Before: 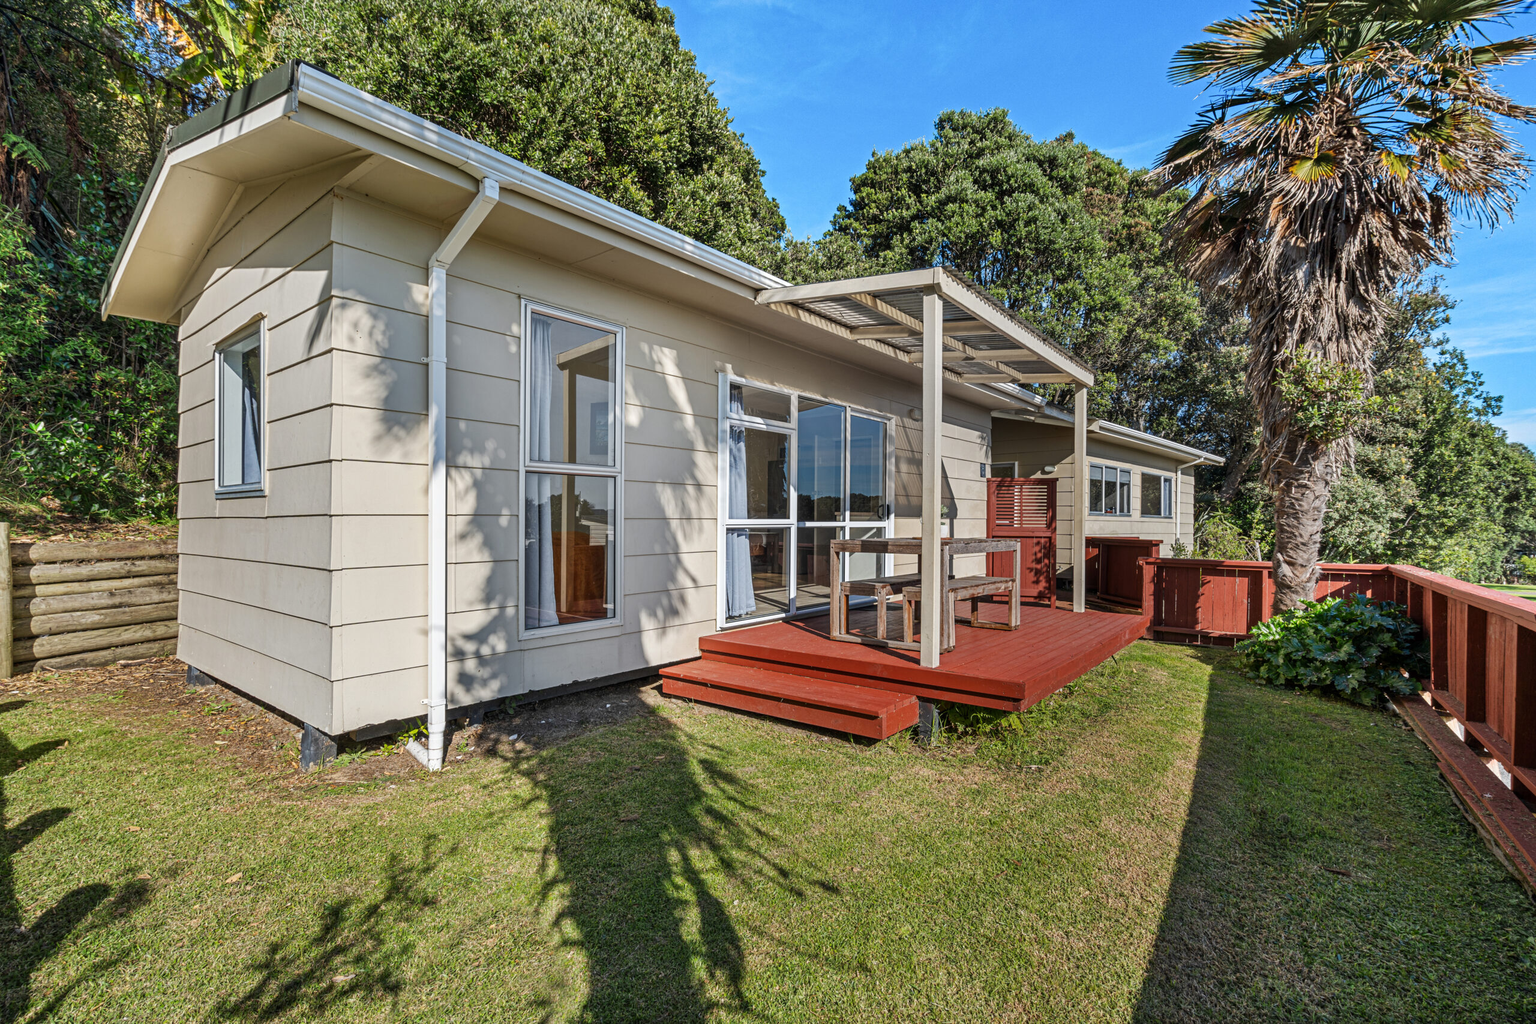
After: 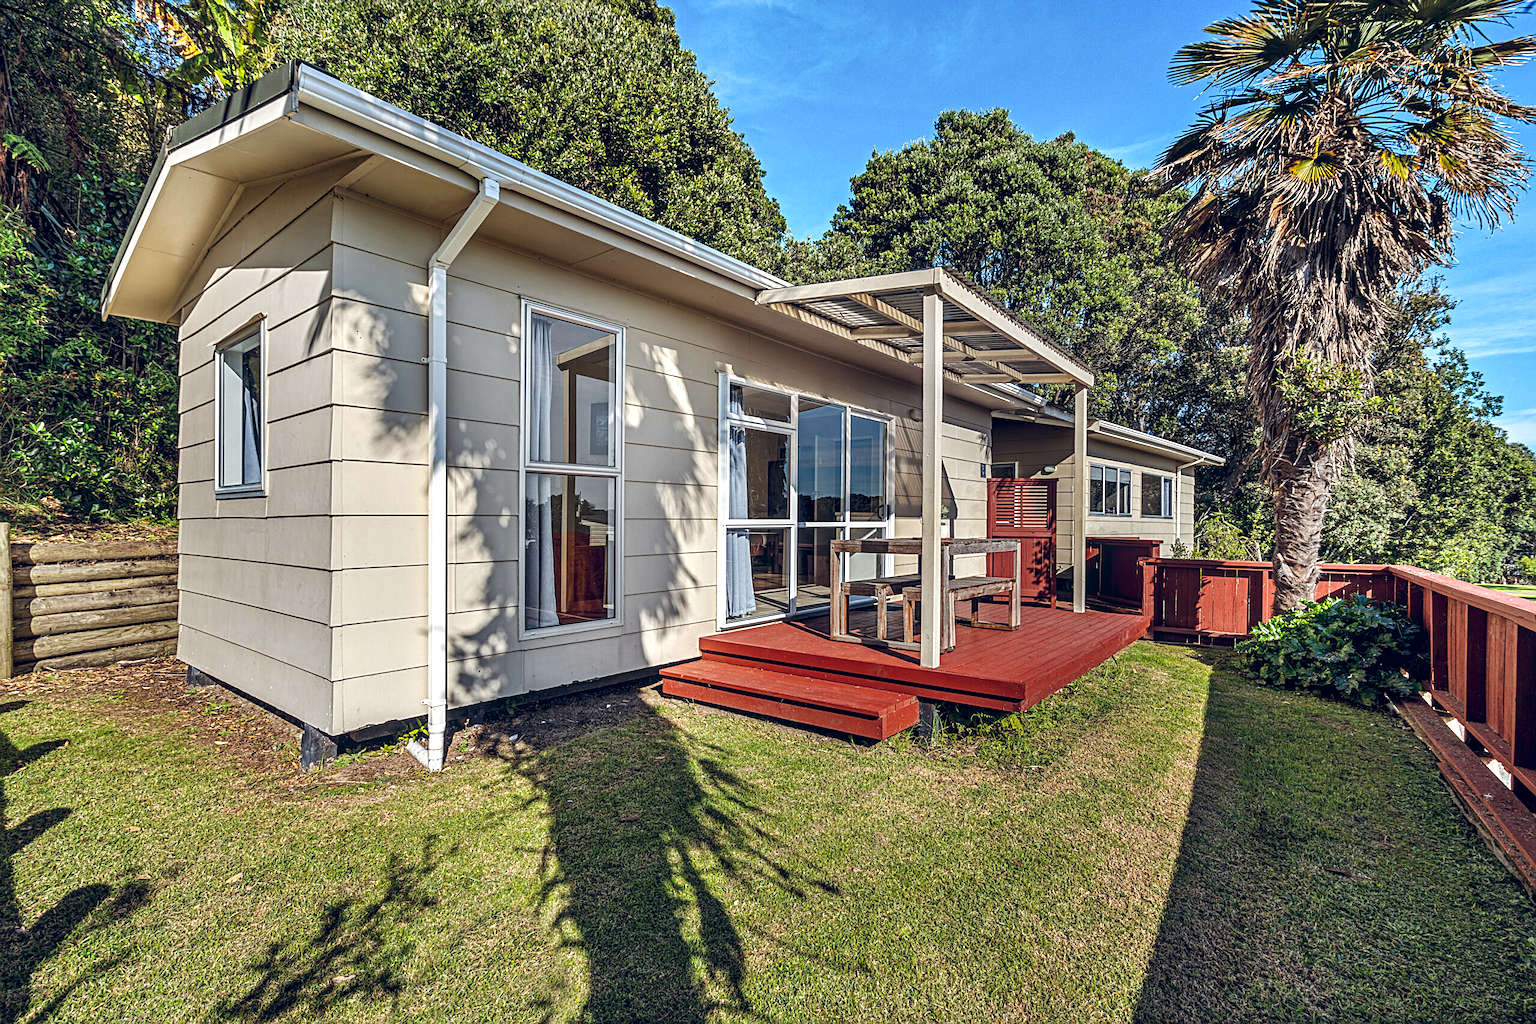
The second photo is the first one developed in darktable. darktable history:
color calibration: output colorfulness [0, 0.315, 0, 0], x 0.341, y 0.355, temperature 5166 K
local contrast: on, module defaults
sharpen: on, module defaults
contrast equalizer: octaves 7, y [[0.6 ×6], [0.55 ×6], [0 ×6], [0 ×6], [0 ×6]], mix 0.53
color zones: curves: ch0 [(0, 0.613) (0.01, 0.613) (0.245, 0.448) (0.498, 0.529) (0.642, 0.665) (0.879, 0.777) (0.99, 0.613)]; ch1 [(0, 0) (0.143, 0) (0.286, 0) (0.429, 0) (0.571, 0) (0.714, 0) (0.857, 0)], mix -93.41%
color balance rgb: shadows lift › luminance 6.56%, shadows lift › chroma 4.05%, shadows lift › hue 45.5°, power › hue 231.93°, global offset › luminance 0.22%, global offset › chroma 0.18%, global offset › hue 255.02°
